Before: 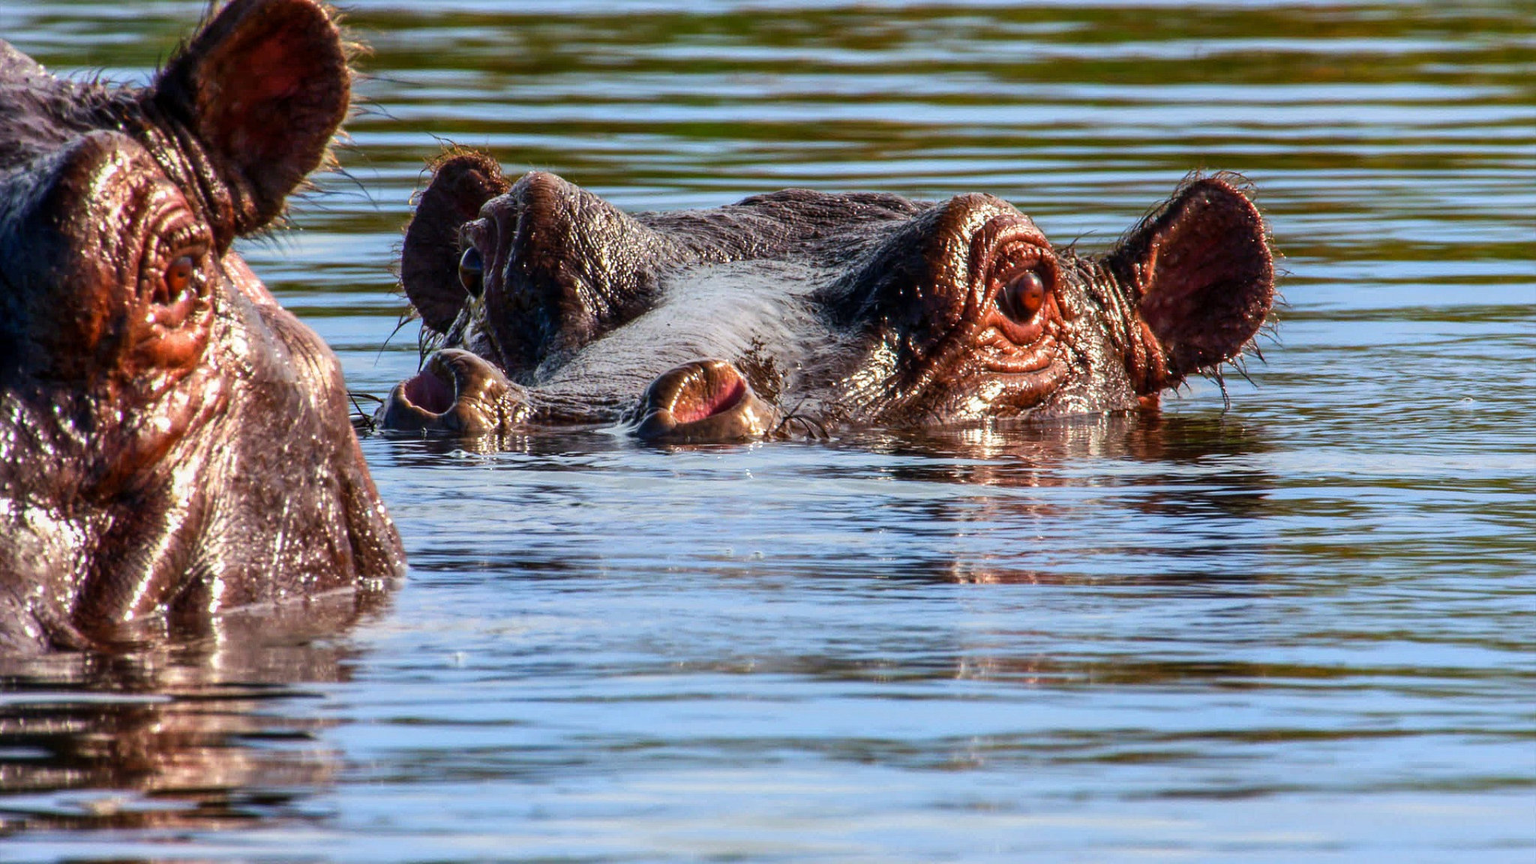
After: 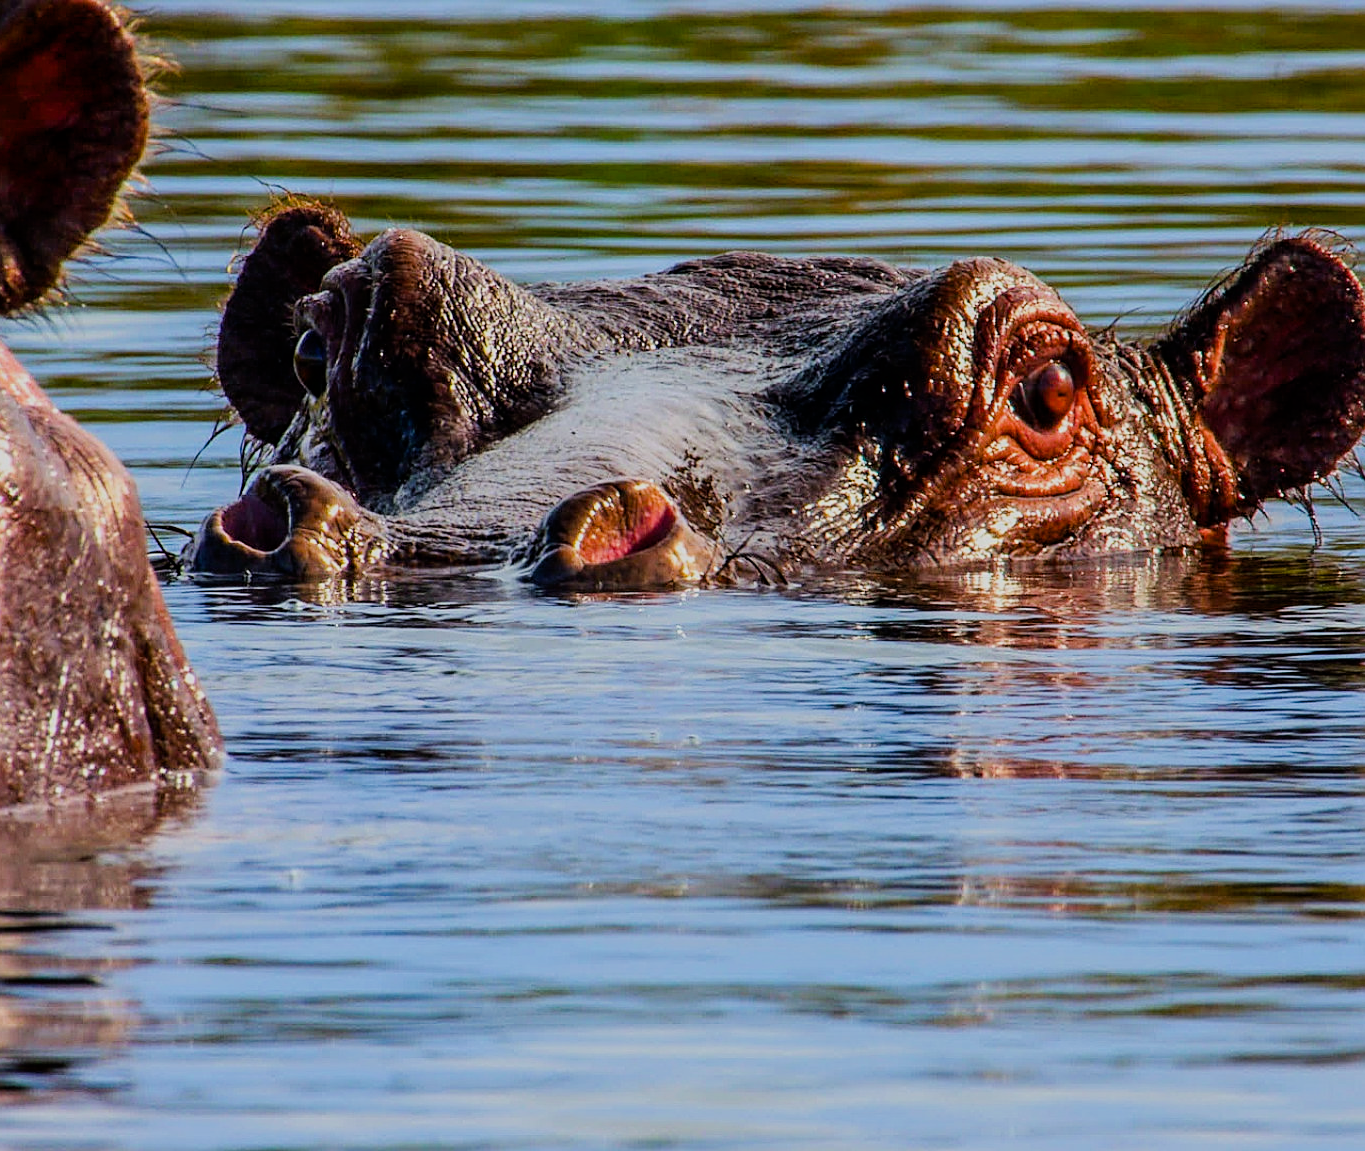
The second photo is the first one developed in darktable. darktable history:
sharpen: on, module defaults
filmic rgb: black relative exposure -7.65 EV, white relative exposure 4.56 EV, hardness 3.61
crop and rotate: left 15.546%, right 17.787%
color balance rgb: perceptual saturation grading › global saturation 20%, global vibrance 20%
